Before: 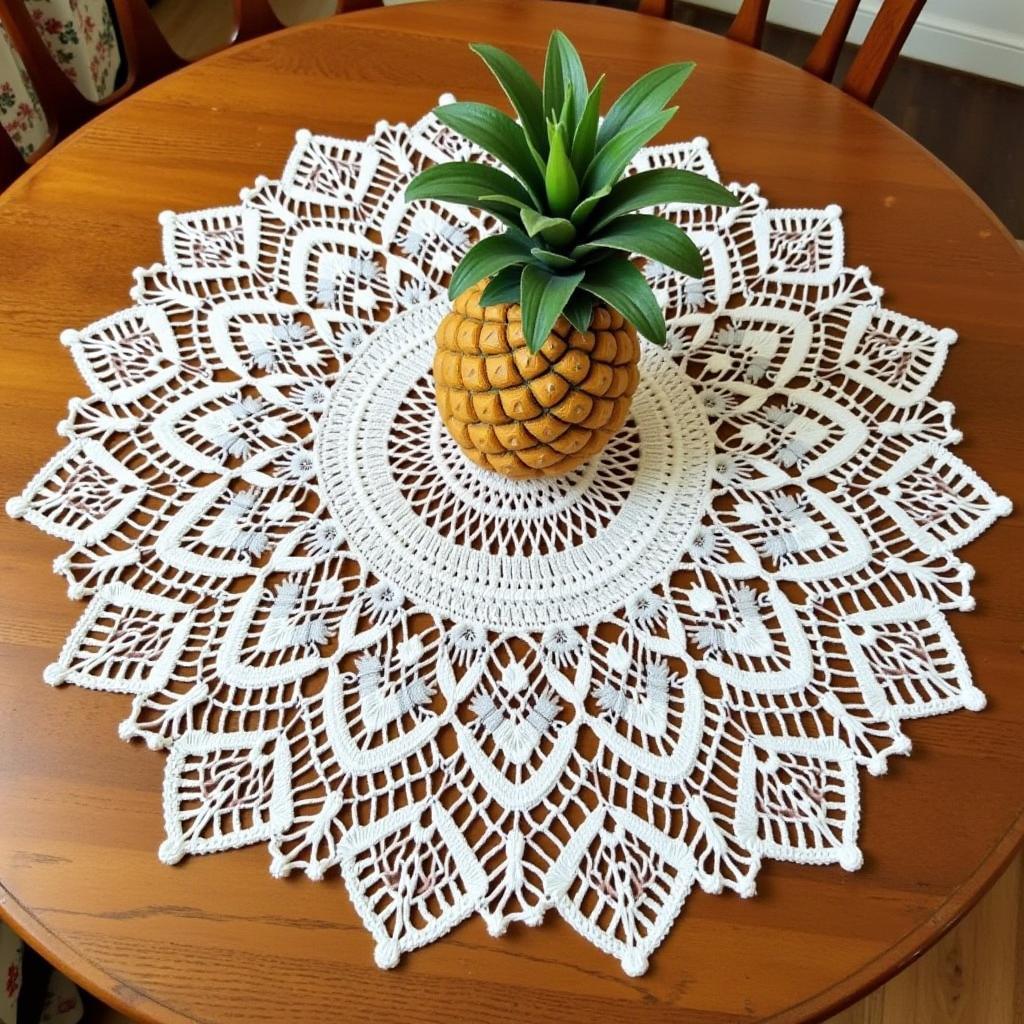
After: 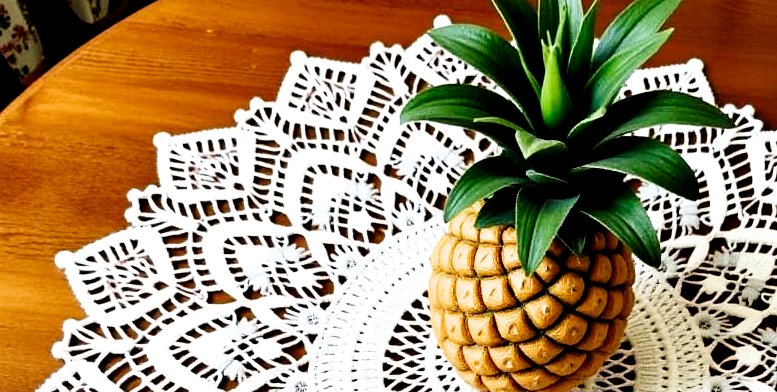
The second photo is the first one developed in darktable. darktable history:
crop: left 0.558%, top 7.633%, right 23.553%, bottom 54.026%
contrast brightness saturation: contrast 0.066, brightness -0.136, saturation 0.119
filmic rgb: black relative exposure -3.62 EV, white relative exposure 2.15 EV, hardness 3.63, color science v6 (2022), iterations of high-quality reconstruction 10
tone curve: curves: ch0 [(0, 0) (0.004, 0.001) (0.133, 0.112) (0.325, 0.362) (0.832, 0.893) (1, 1)], preserve colors none
